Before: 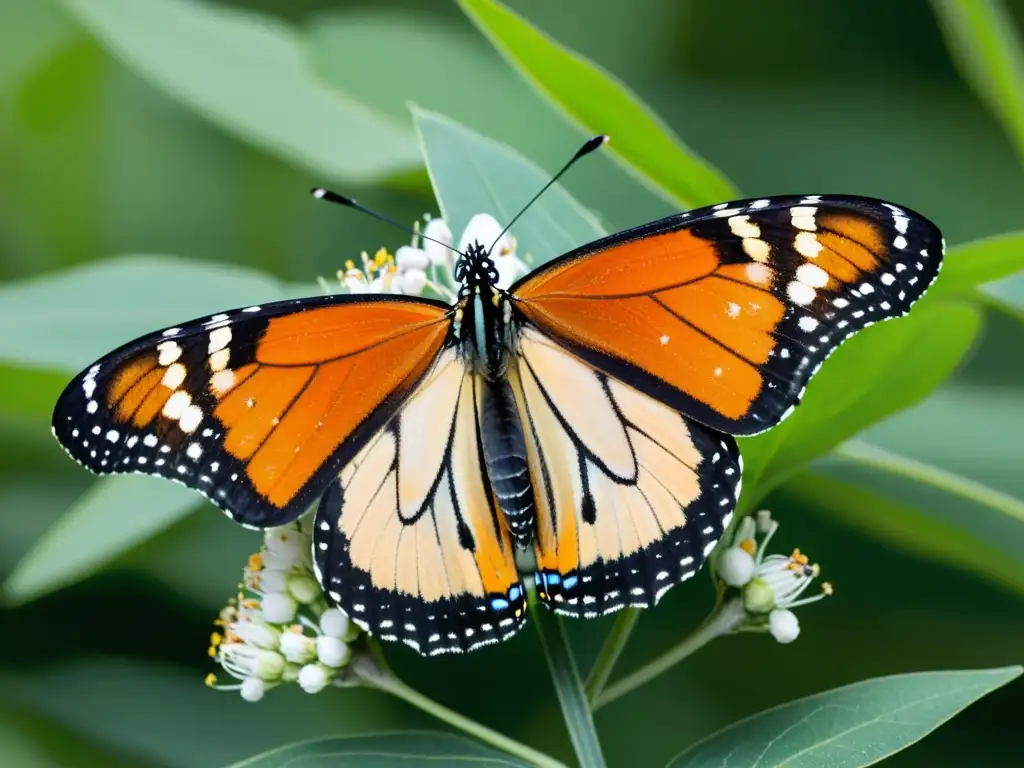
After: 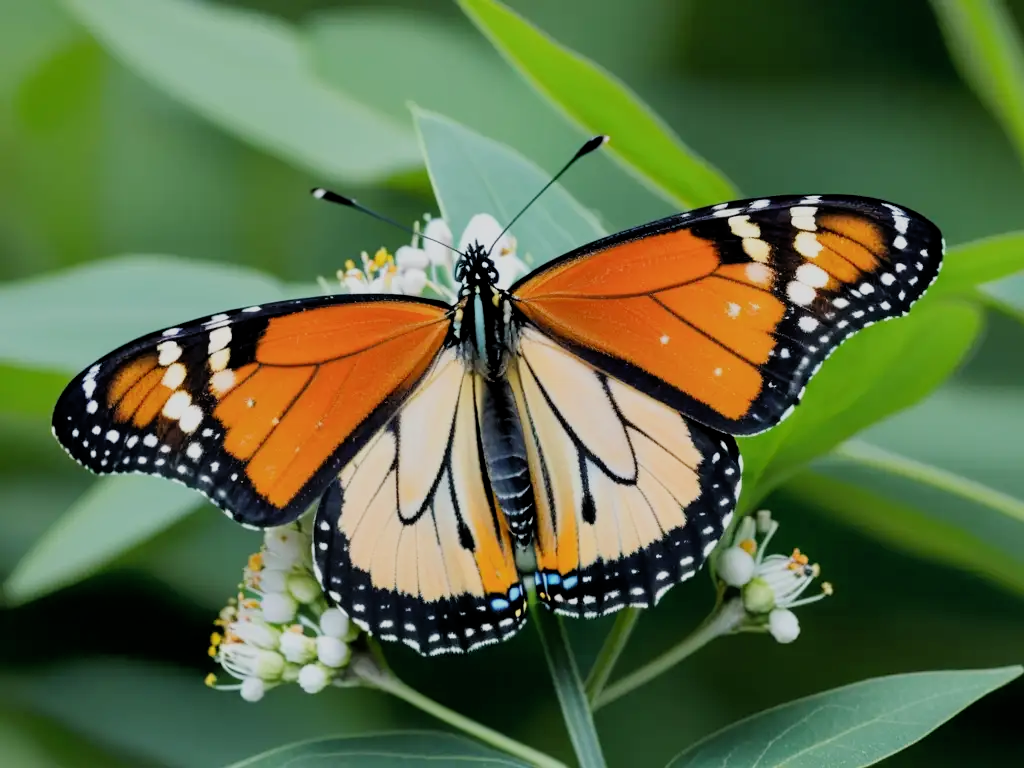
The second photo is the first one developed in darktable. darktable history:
filmic rgb: middle gray luminance 18.34%, black relative exposure -8.94 EV, white relative exposure 3.75 EV, target black luminance 0%, hardness 4.82, latitude 67.66%, contrast 0.958, highlights saturation mix 21.17%, shadows ↔ highlights balance 20.73%
